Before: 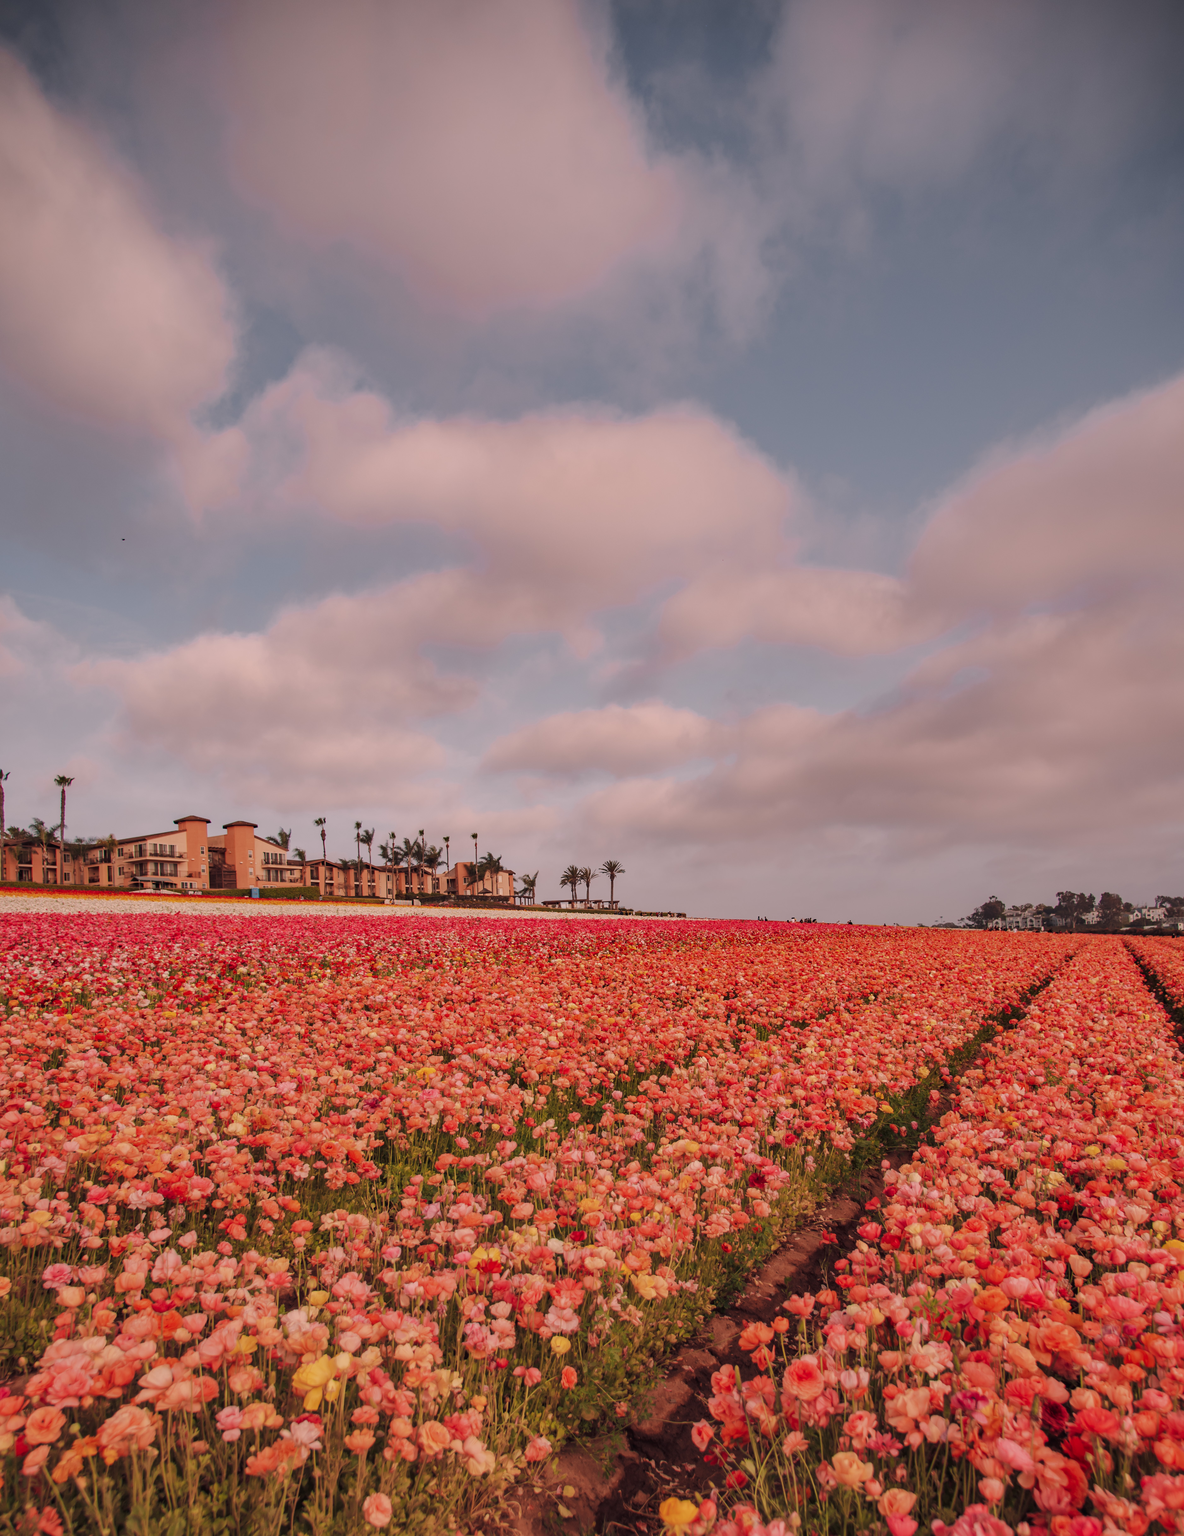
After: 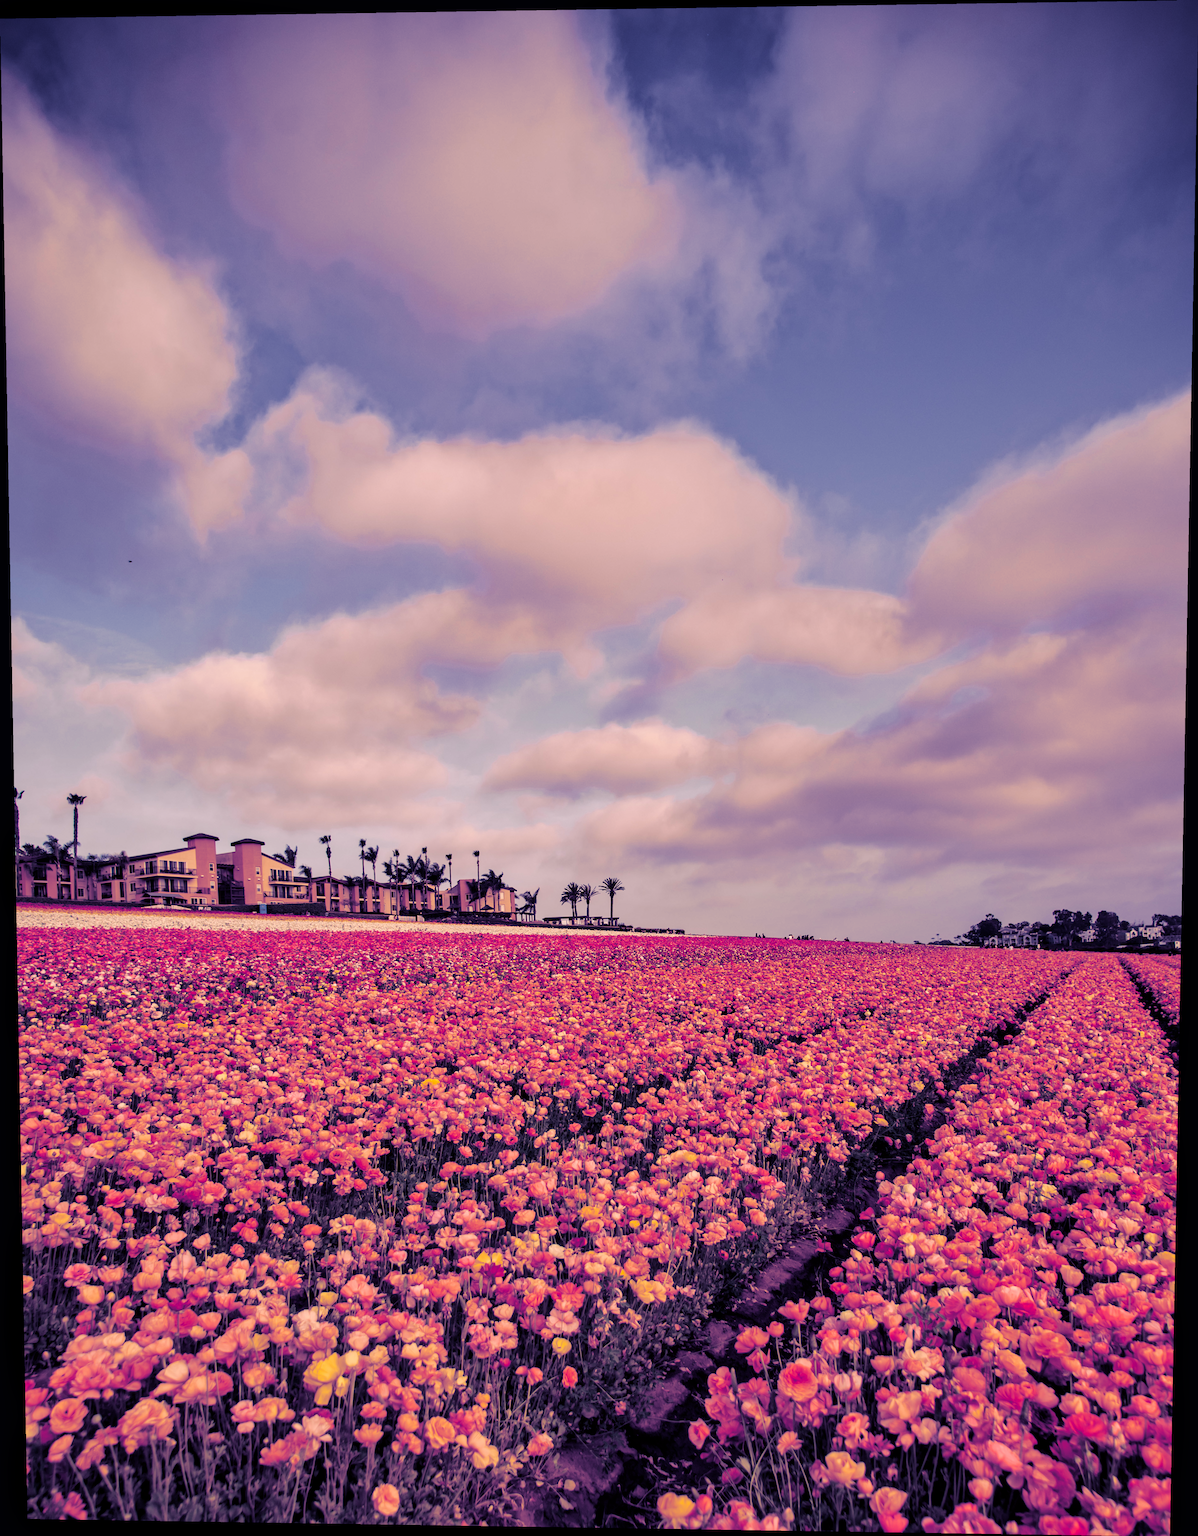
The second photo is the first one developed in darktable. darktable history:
split-toning: shadows › hue 242.67°, shadows › saturation 0.733, highlights › hue 45.33°, highlights › saturation 0.667, balance -53.304, compress 21.15%
local contrast: mode bilateral grid, contrast 20, coarseness 50, detail 130%, midtone range 0.2
exposure: exposure 0.127 EV, compensate highlight preservation false
rotate and perspective: lens shift (vertical) 0.048, lens shift (horizontal) -0.024, automatic cropping off
filmic rgb: black relative exposure -8.7 EV, white relative exposure 2.7 EV, threshold 3 EV, target black luminance 0%, hardness 6.25, latitude 76.53%, contrast 1.326, shadows ↔ highlights balance -0.349%, preserve chrominance no, color science v4 (2020), enable highlight reconstruction true
contrast brightness saturation: contrast -0.02, brightness -0.01, saturation 0.03
